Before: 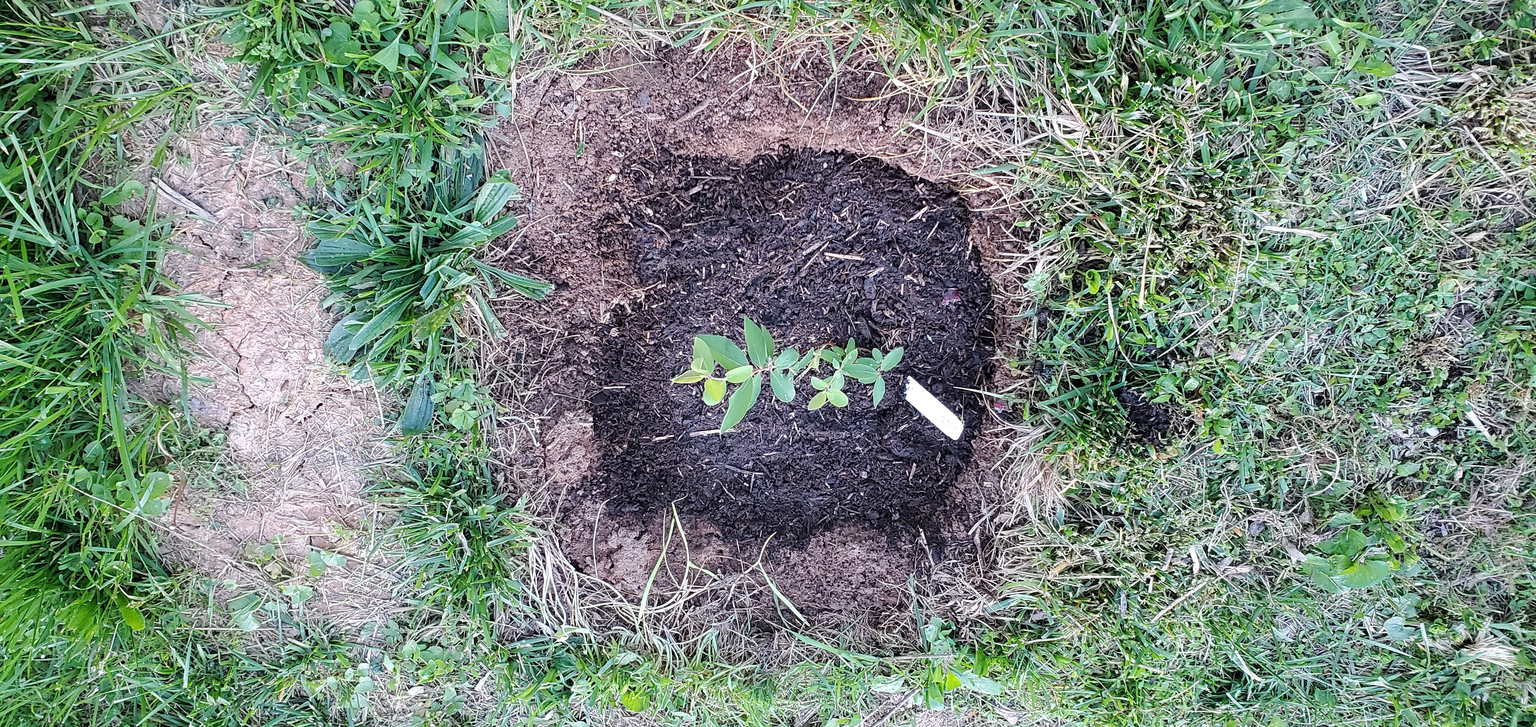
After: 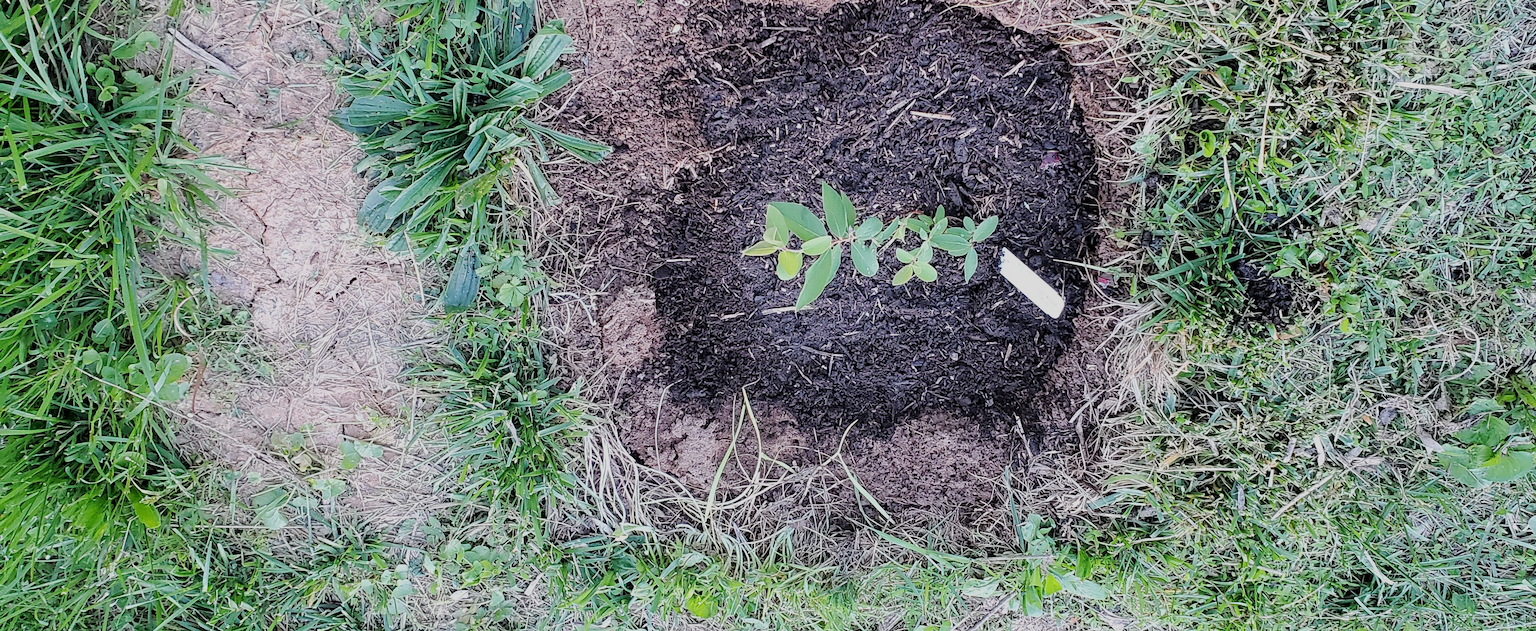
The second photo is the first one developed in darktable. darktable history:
crop: top 20.916%, right 9.437%, bottom 0.316%
filmic rgb: hardness 4.17
